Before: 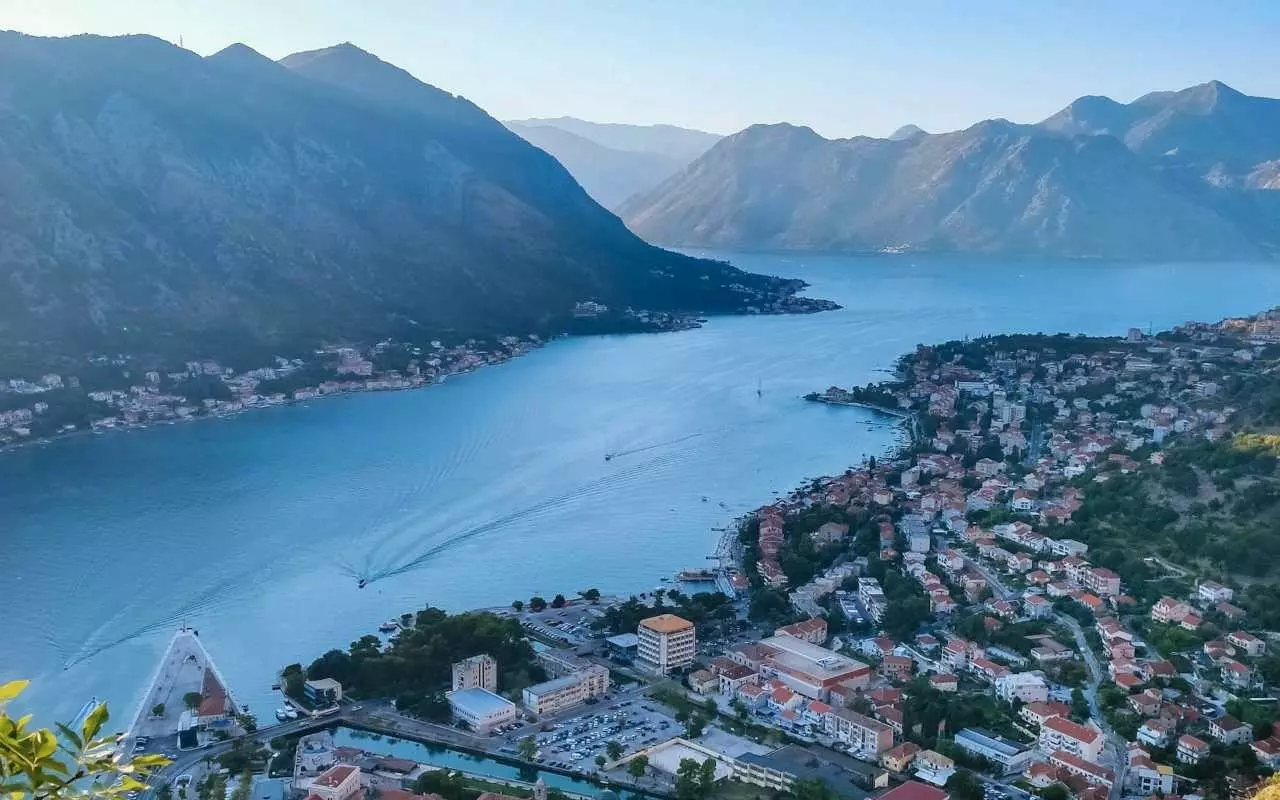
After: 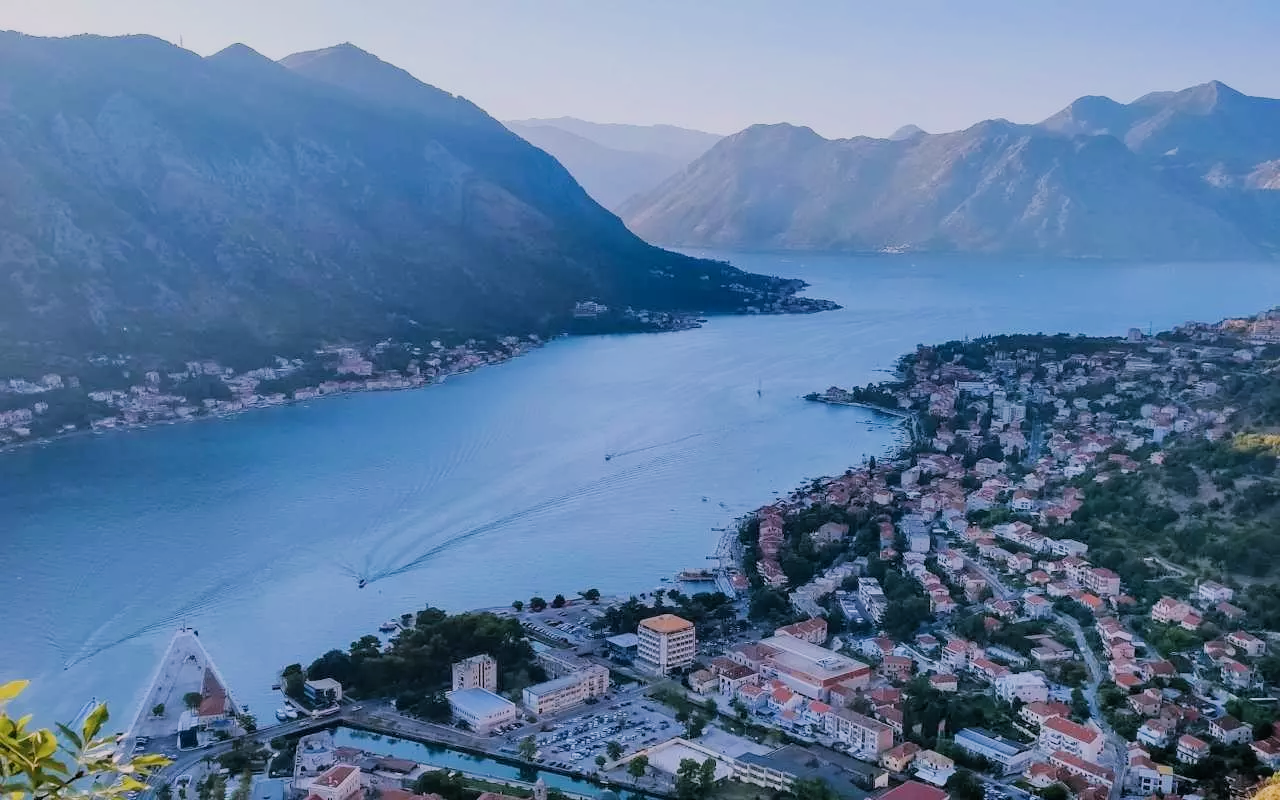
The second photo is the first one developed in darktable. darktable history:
filmic rgb: black relative exposure -7.65 EV, white relative exposure 4.56 EV, hardness 3.61, contrast 1.05
white balance: red 1.05, blue 1.072
